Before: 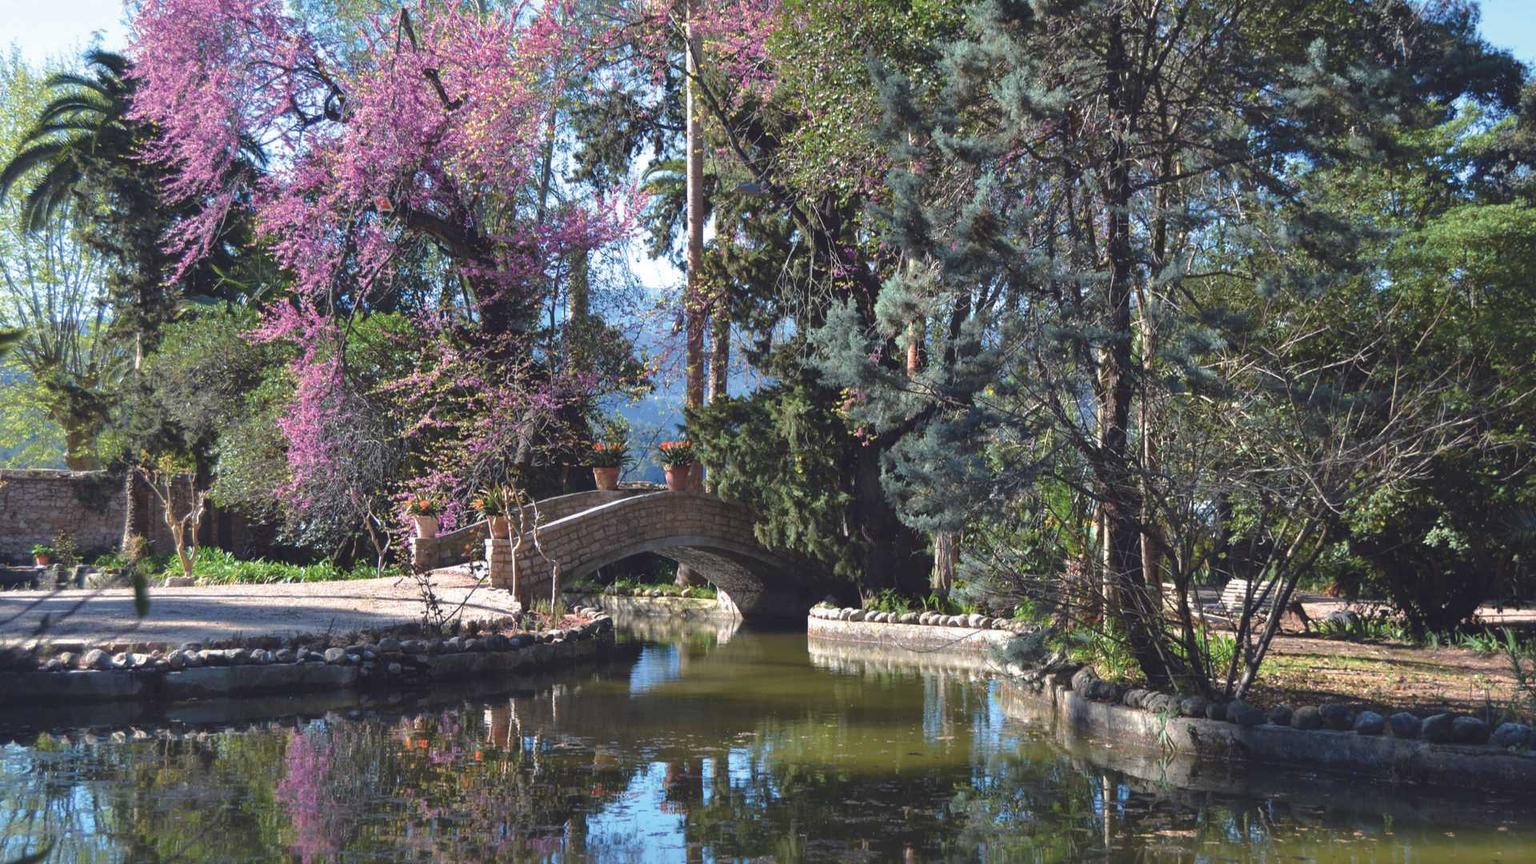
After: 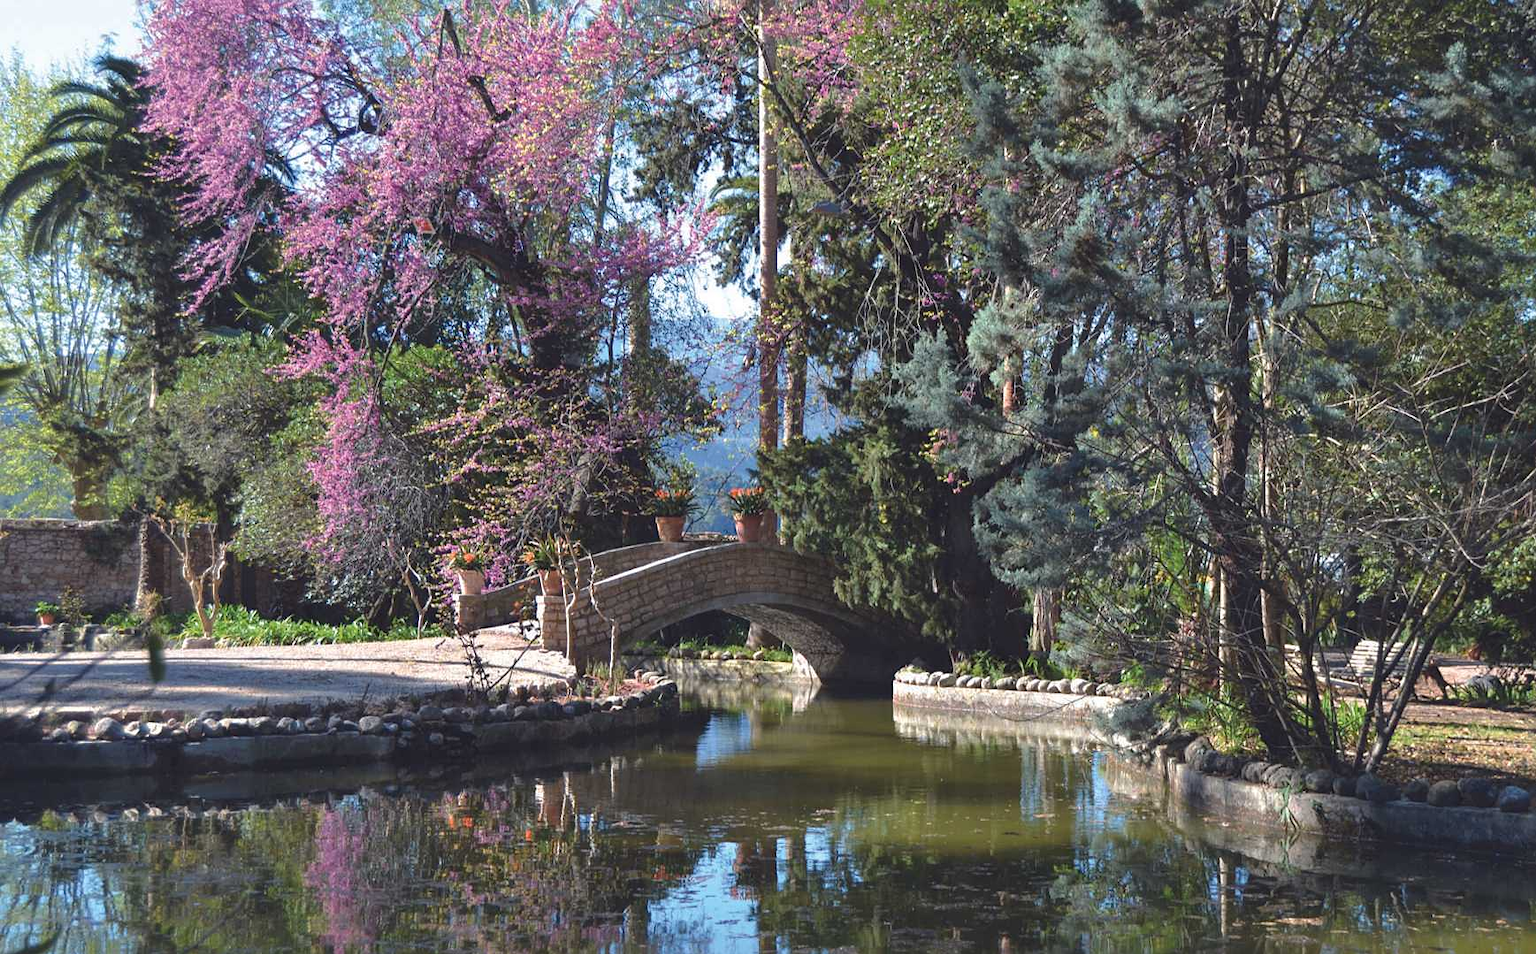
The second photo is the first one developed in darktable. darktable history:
crop: right 9.479%, bottom 0.016%
sharpen: amount 0.205
